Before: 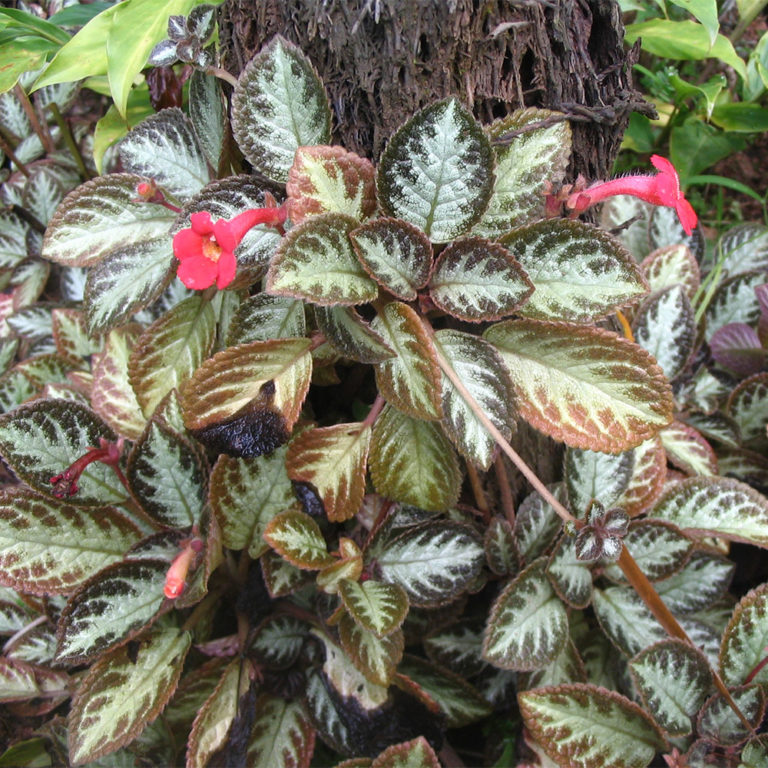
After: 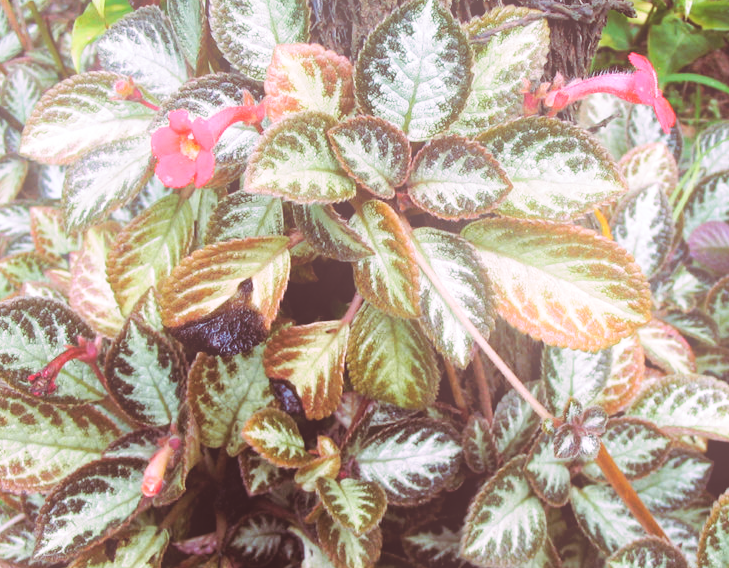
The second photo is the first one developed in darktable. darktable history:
bloom: on, module defaults
exposure: black level correction -0.001, exposure 0.08 EV, compensate highlight preservation false
crop and rotate: left 2.991%, top 13.302%, right 1.981%, bottom 12.636%
tone curve: curves: ch0 [(0, 0) (0.003, 0.047) (0.011, 0.051) (0.025, 0.051) (0.044, 0.057) (0.069, 0.068) (0.1, 0.076) (0.136, 0.108) (0.177, 0.166) (0.224, 0.229) (0.277, 0.299) (0.335, 0.364) (0.399, 0.46) (0.468, 0.553) (0.543, 0.639) (0.623, 0.724) (0.709, 0.808) (0.801, 0.886) (0.898, 0.954) (1, 1)], preserve colors none
split-toning: highlights › hue 298.8°, highlights › saturation 0.73, compress 41.76%
